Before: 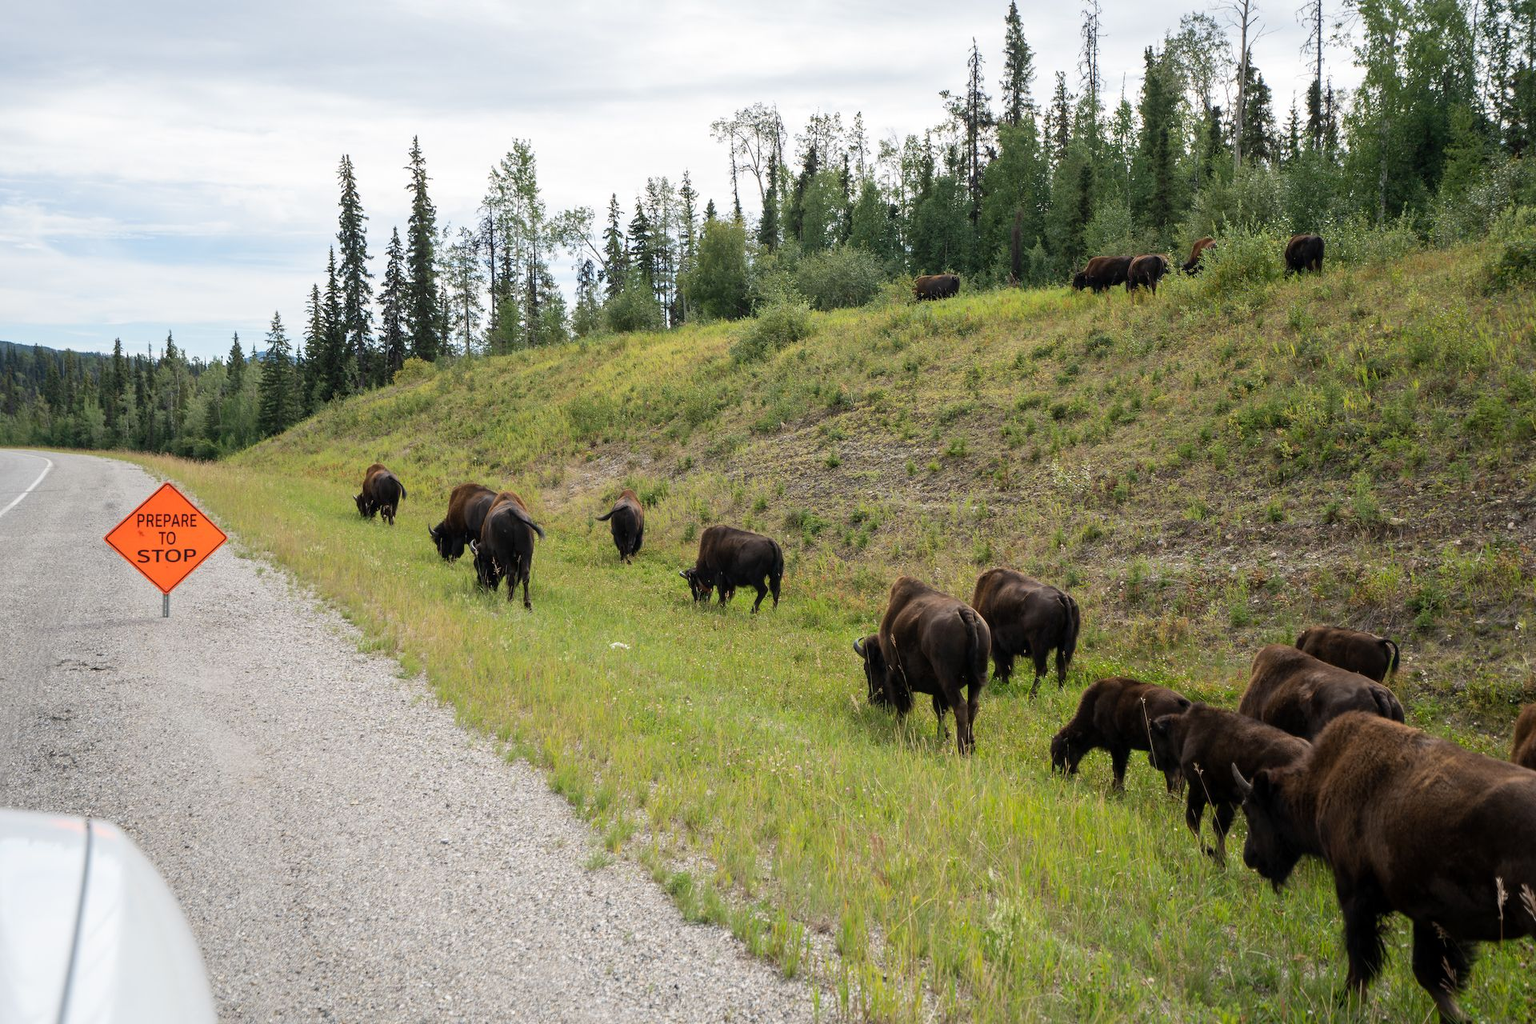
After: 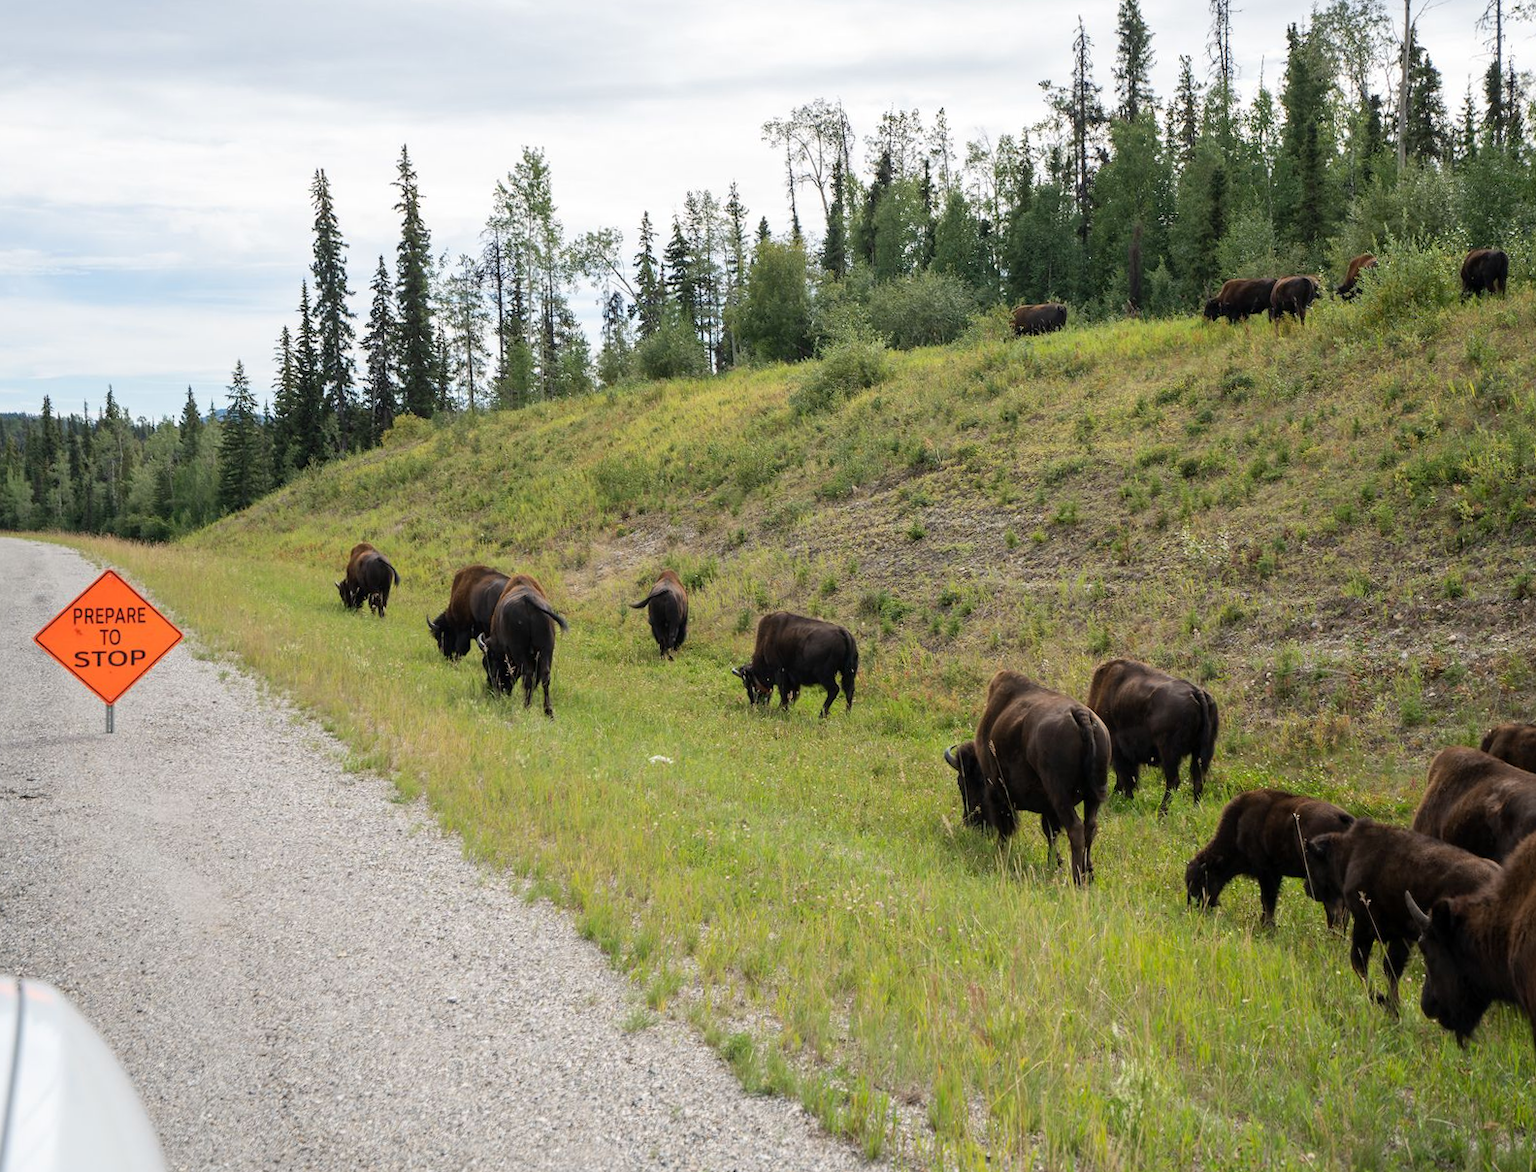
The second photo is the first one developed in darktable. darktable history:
crop and rotate: angle 0.831°, left 4.076%, top 1.12%, right 11.684%, bottom 2.458%
